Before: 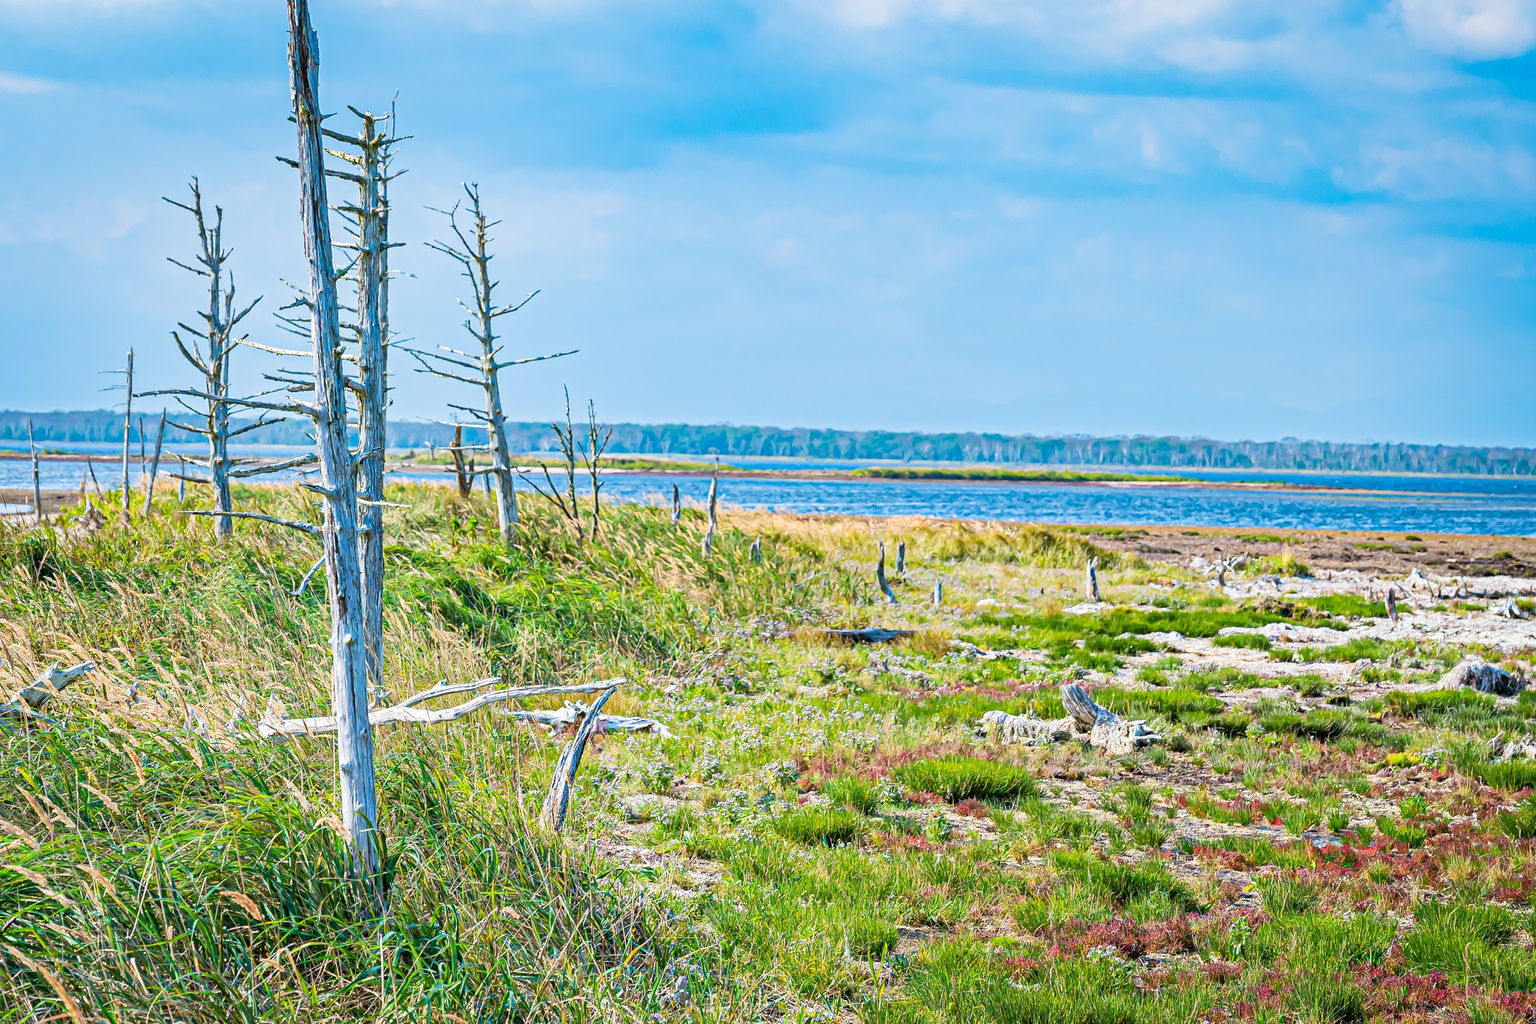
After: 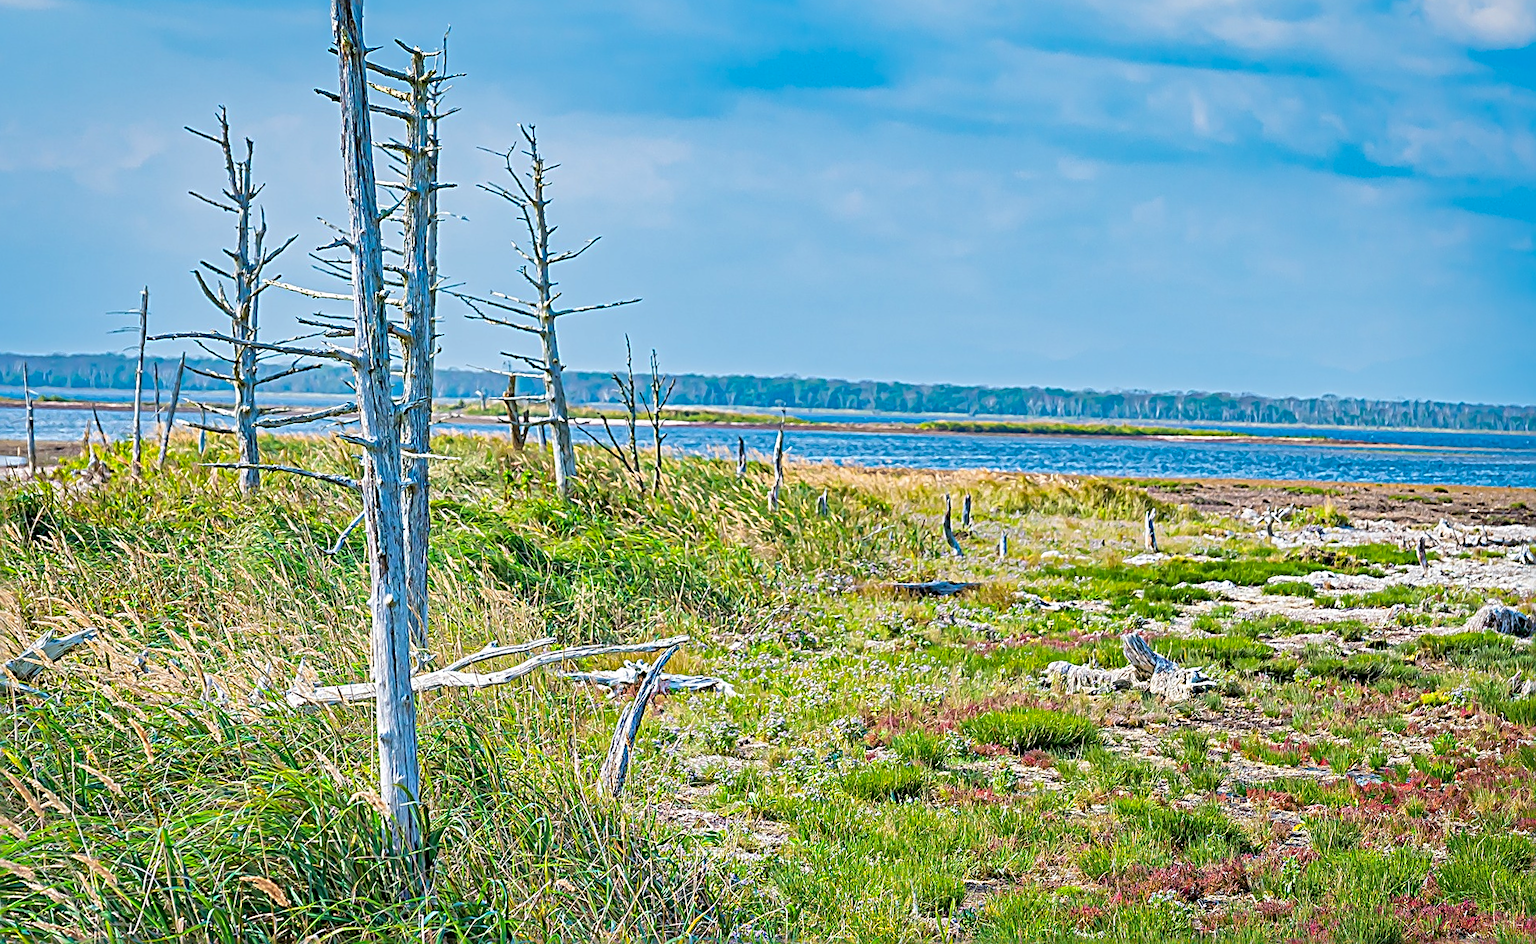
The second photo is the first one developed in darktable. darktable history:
shadows and highlights: on, module defaults
sharpen: radius 2.817, amount 0.715
rotate and perspective: rotation -0.013°, lens shift (vertical) -0.027, lens shift (horizontal) 0.178, crop left 0.016, crop right 0.989, crop top 0.082, crop bottom 0.918
